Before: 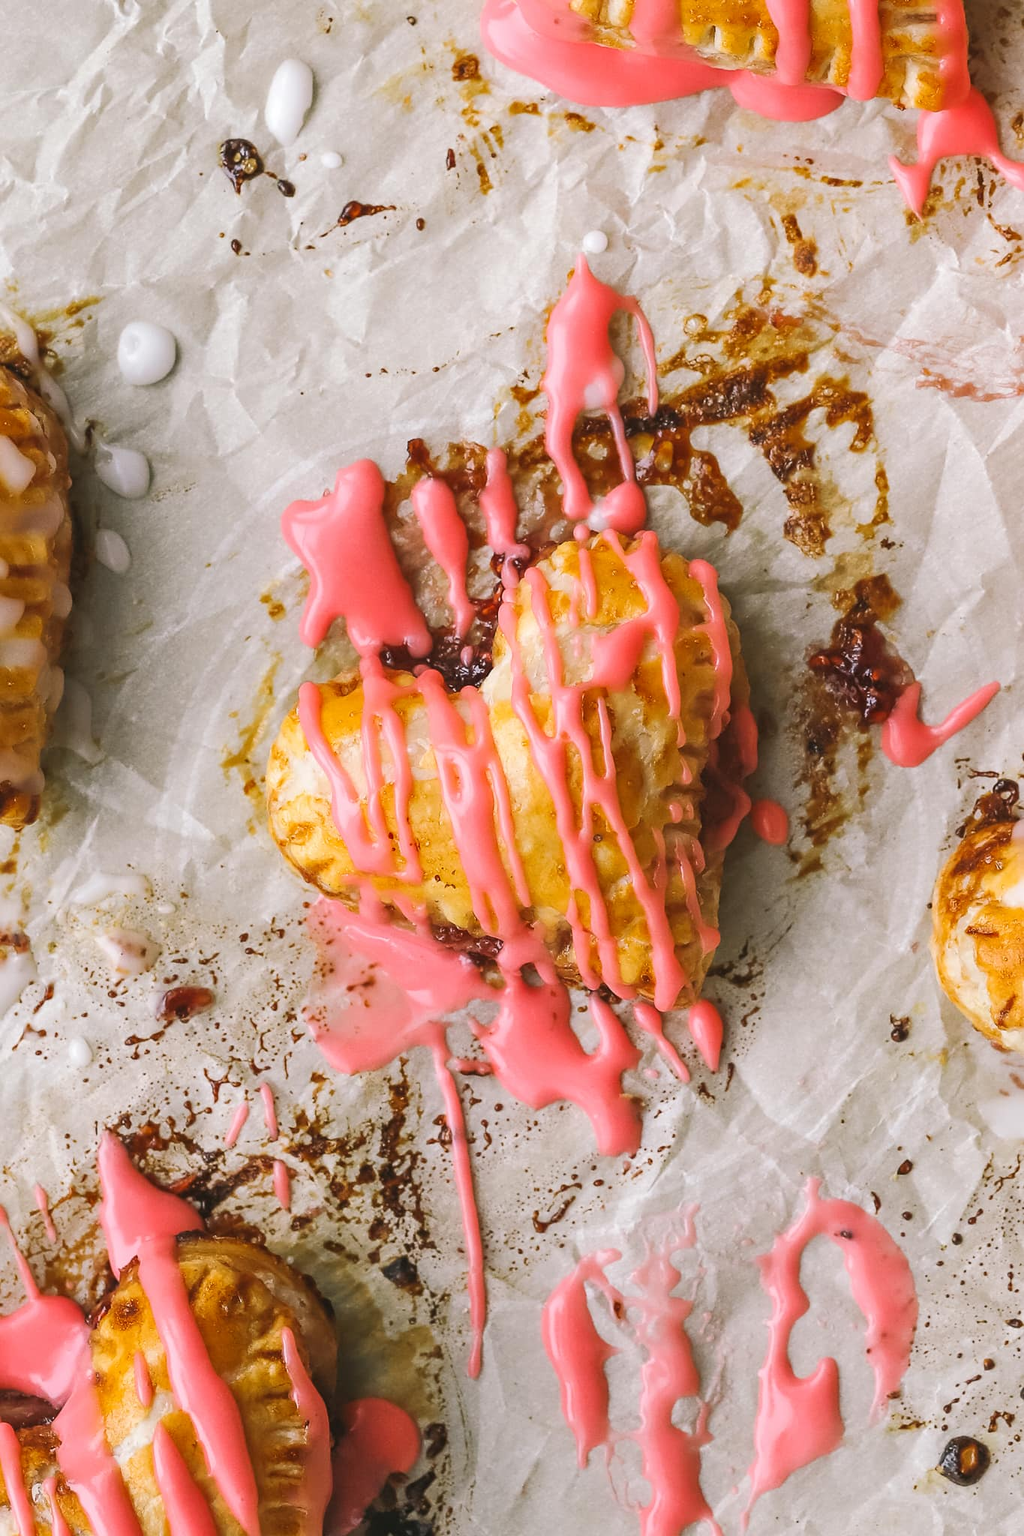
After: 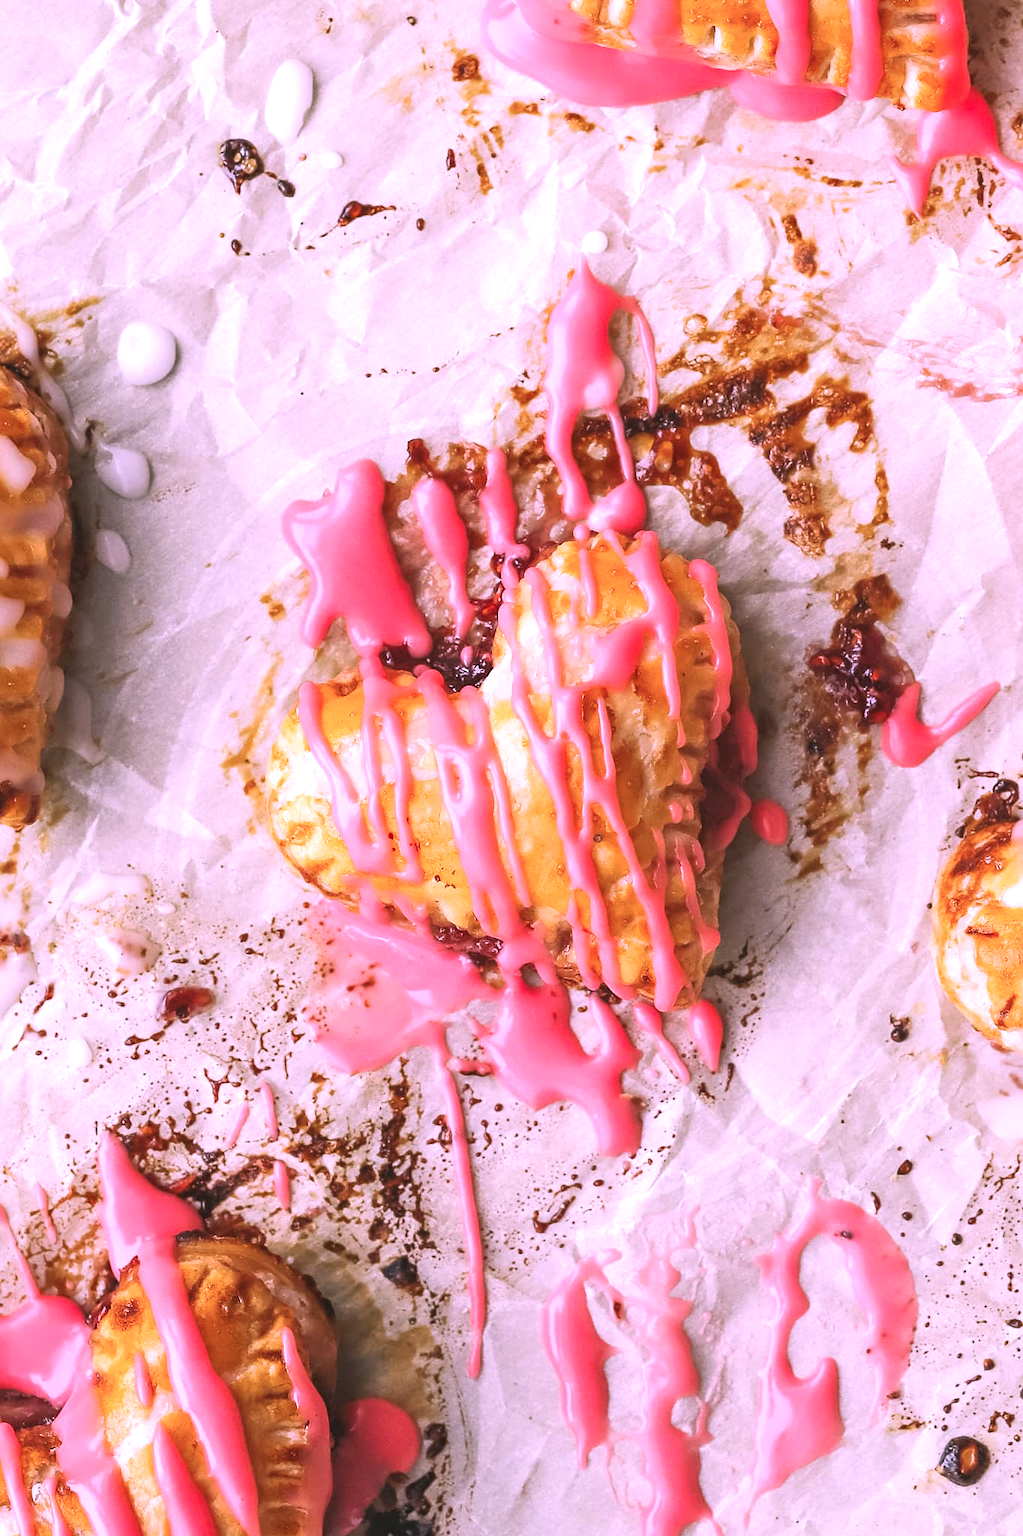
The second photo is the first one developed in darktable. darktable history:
exposure: black level correction 0.001, exposure 0.5 EV, compensate highlight preservation false
color correction: highlights a* 16.21, highlights b* -20.44
